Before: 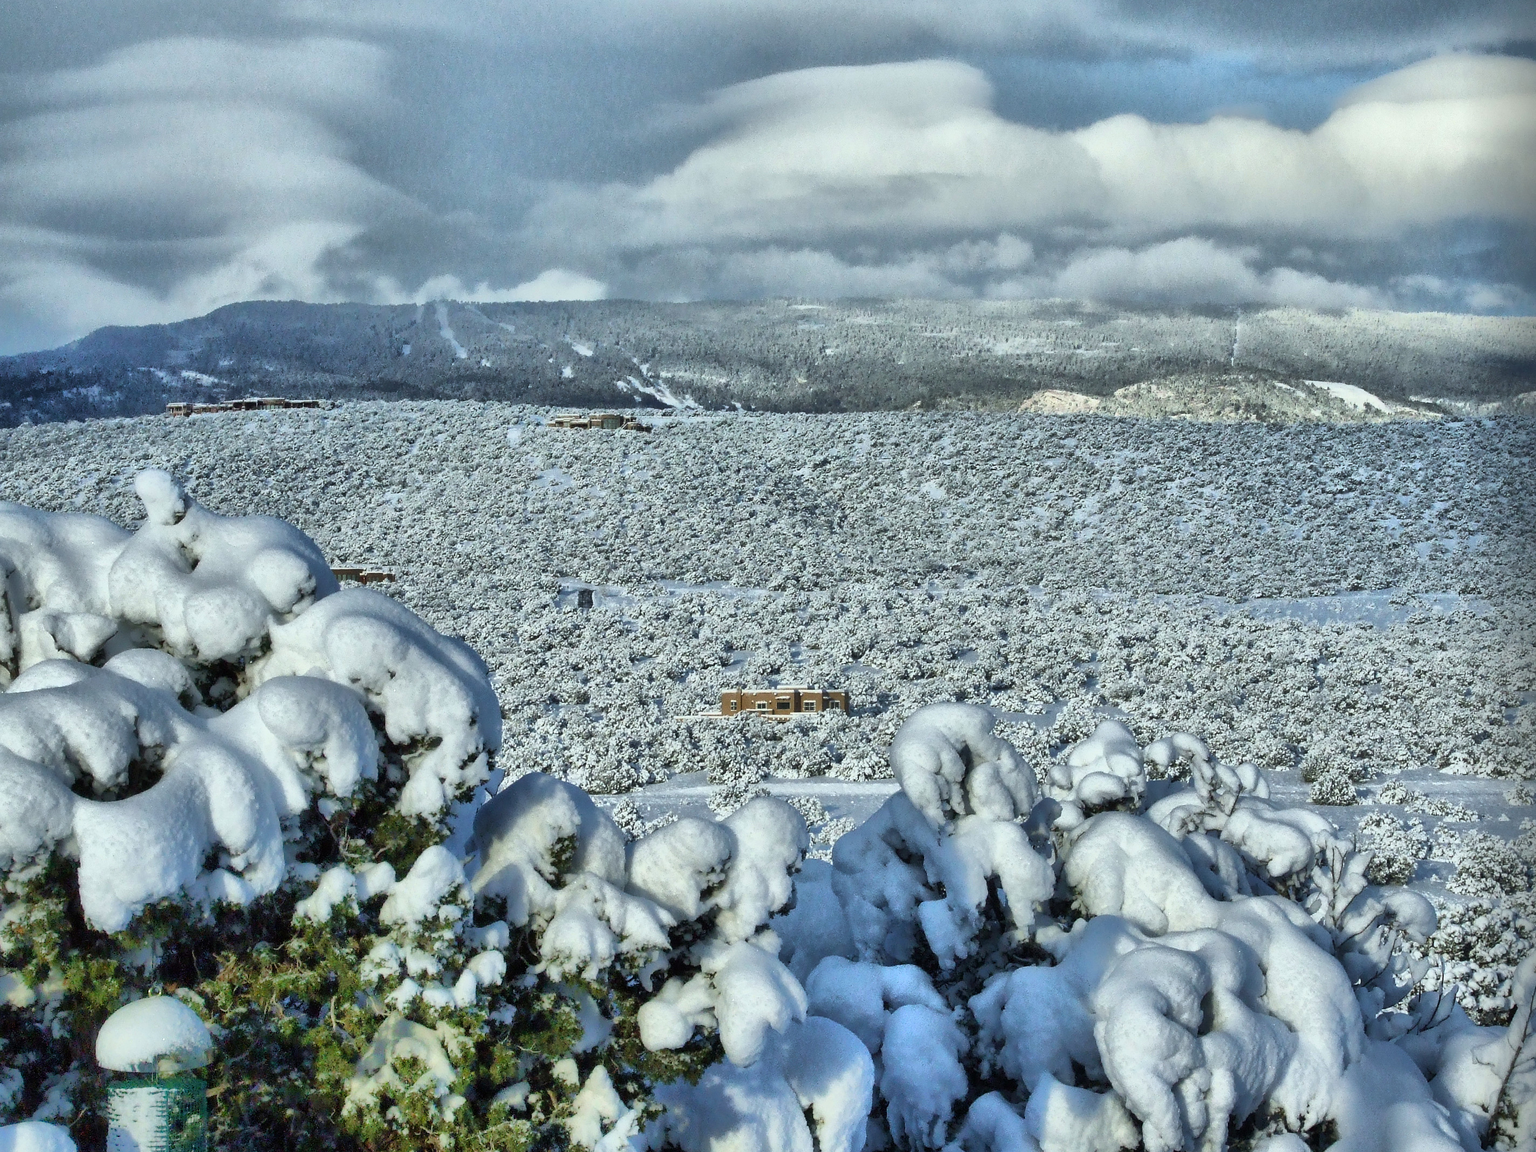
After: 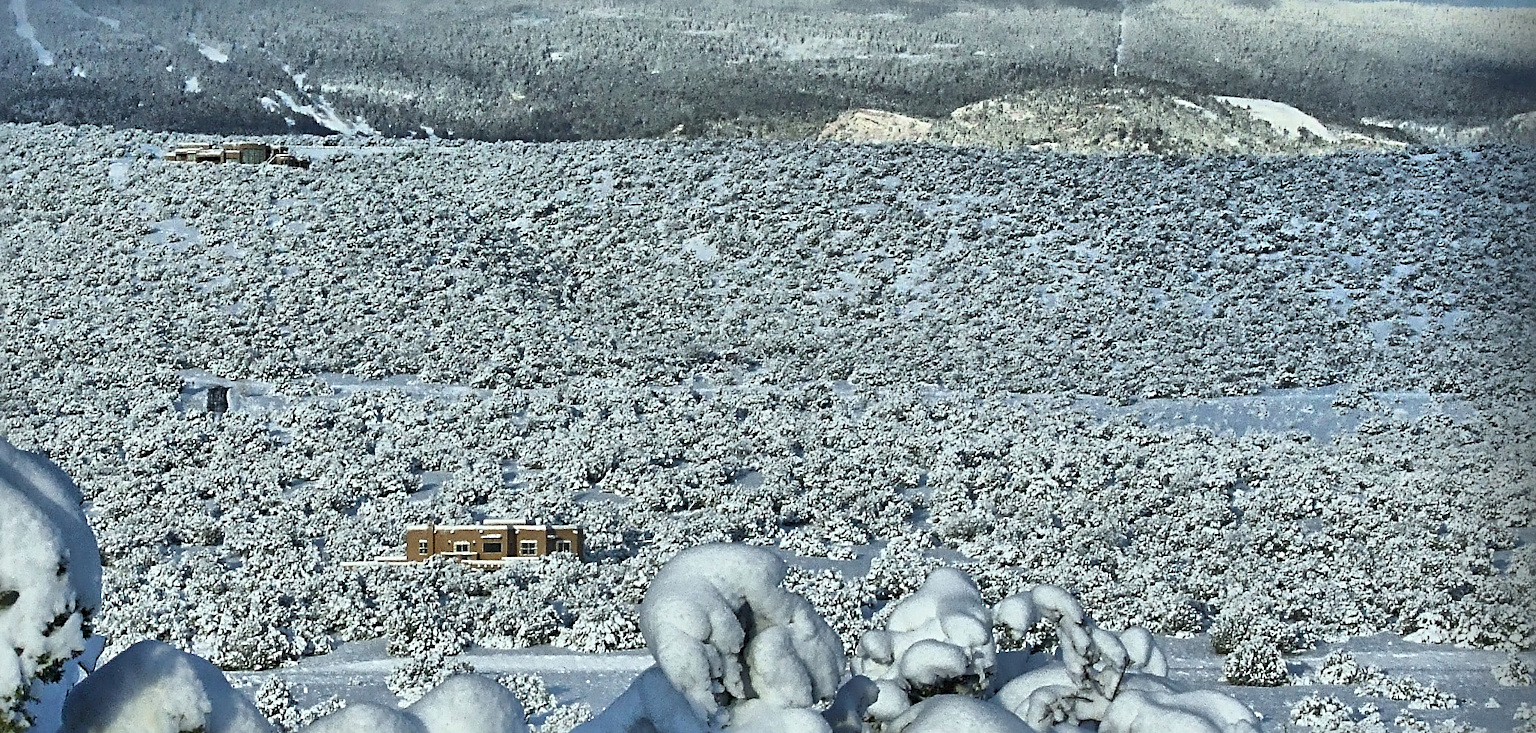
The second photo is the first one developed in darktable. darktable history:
crop and rotate: left 27.938%, top 27.046%, bottom 27.046%
sharpen: radius 4
exposure: exposure -0.064 EV, compensate highlight preservation false
